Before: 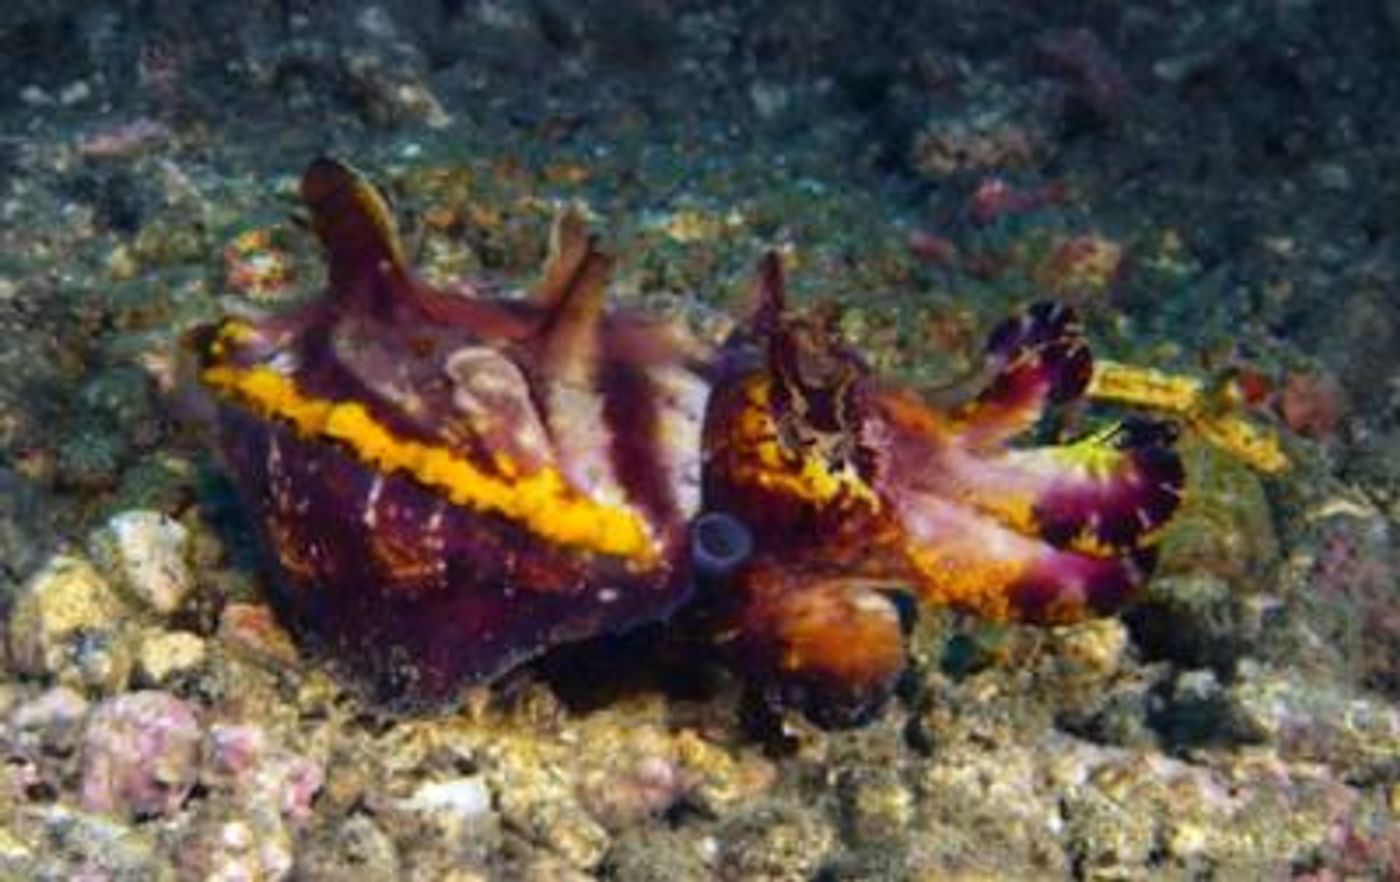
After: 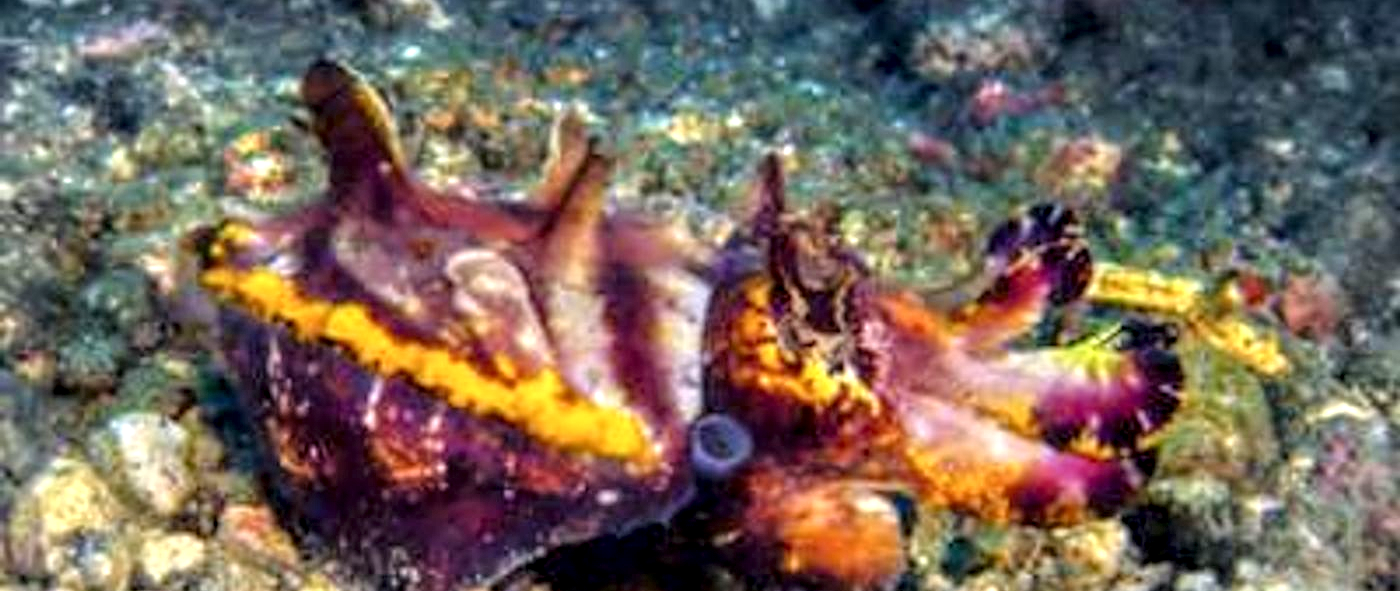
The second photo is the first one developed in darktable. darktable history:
crop: top 11.129%, bottom 21.759%
tone equalizer: -7 EV 0.149 EV, -6 EV 0.563 EV, -5 EV 1.12 EV, -4 EV 1.32 EV, -3 EV 1.16 EV, -2 EV 0.6 EV, -1 EV 0.148 EV, mask exposure compensation -0.485 EV
local contrast: detail 150%
